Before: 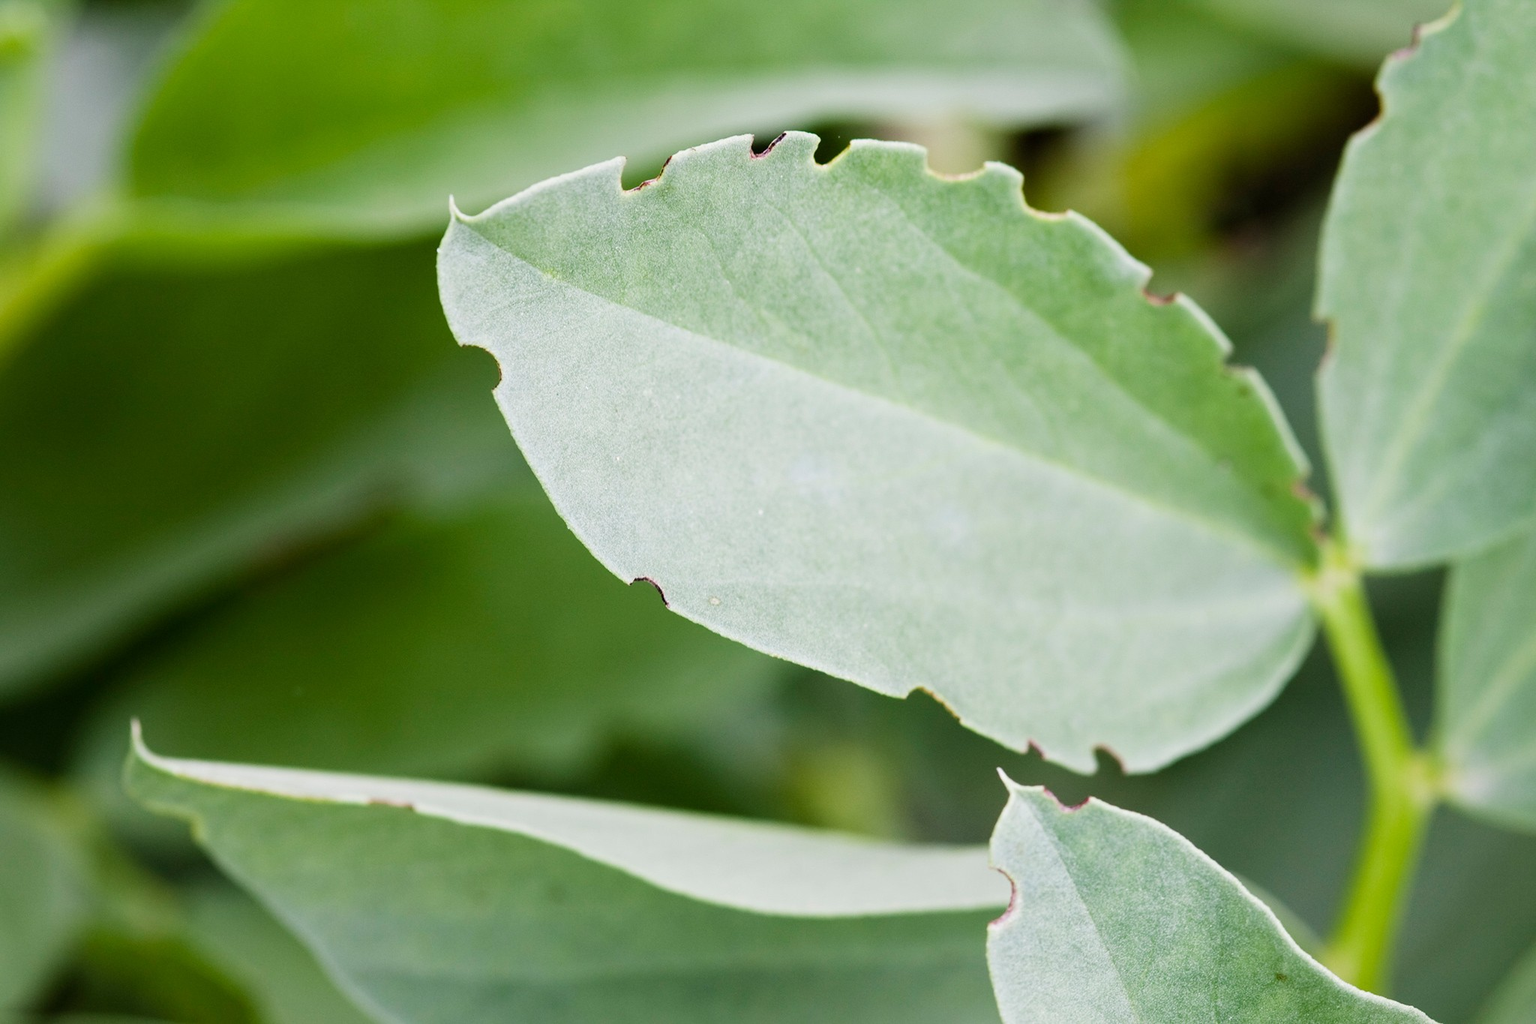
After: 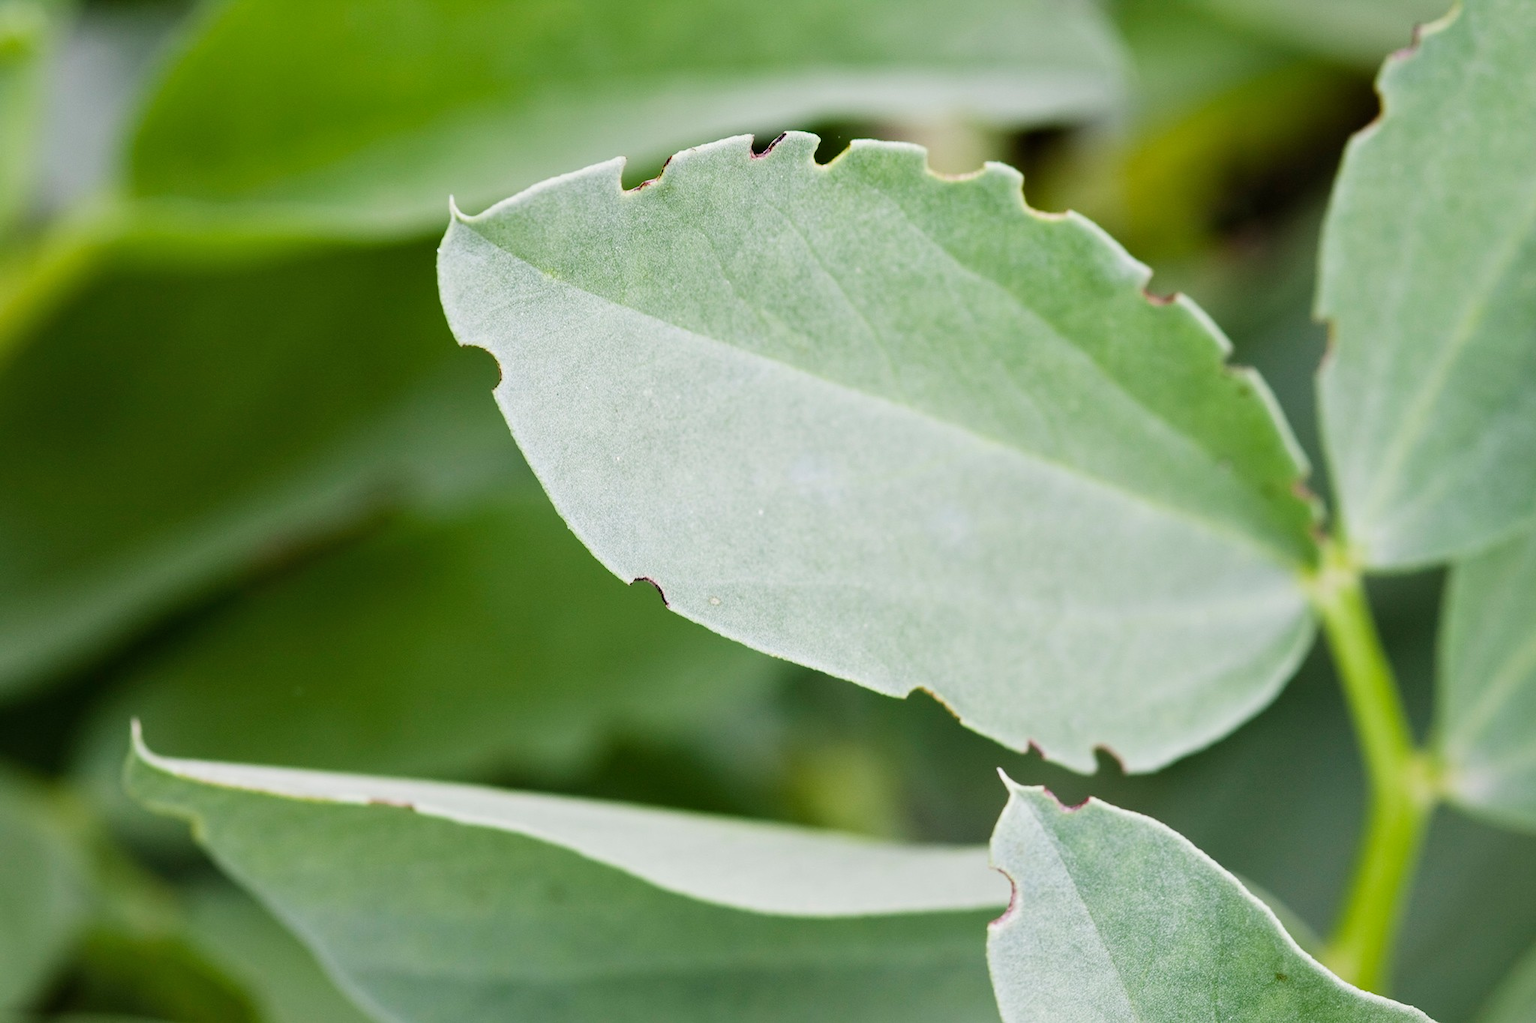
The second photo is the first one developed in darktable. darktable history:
shadows and highlights: shadows 36.38, highlights -27.65, soften with gaussian
